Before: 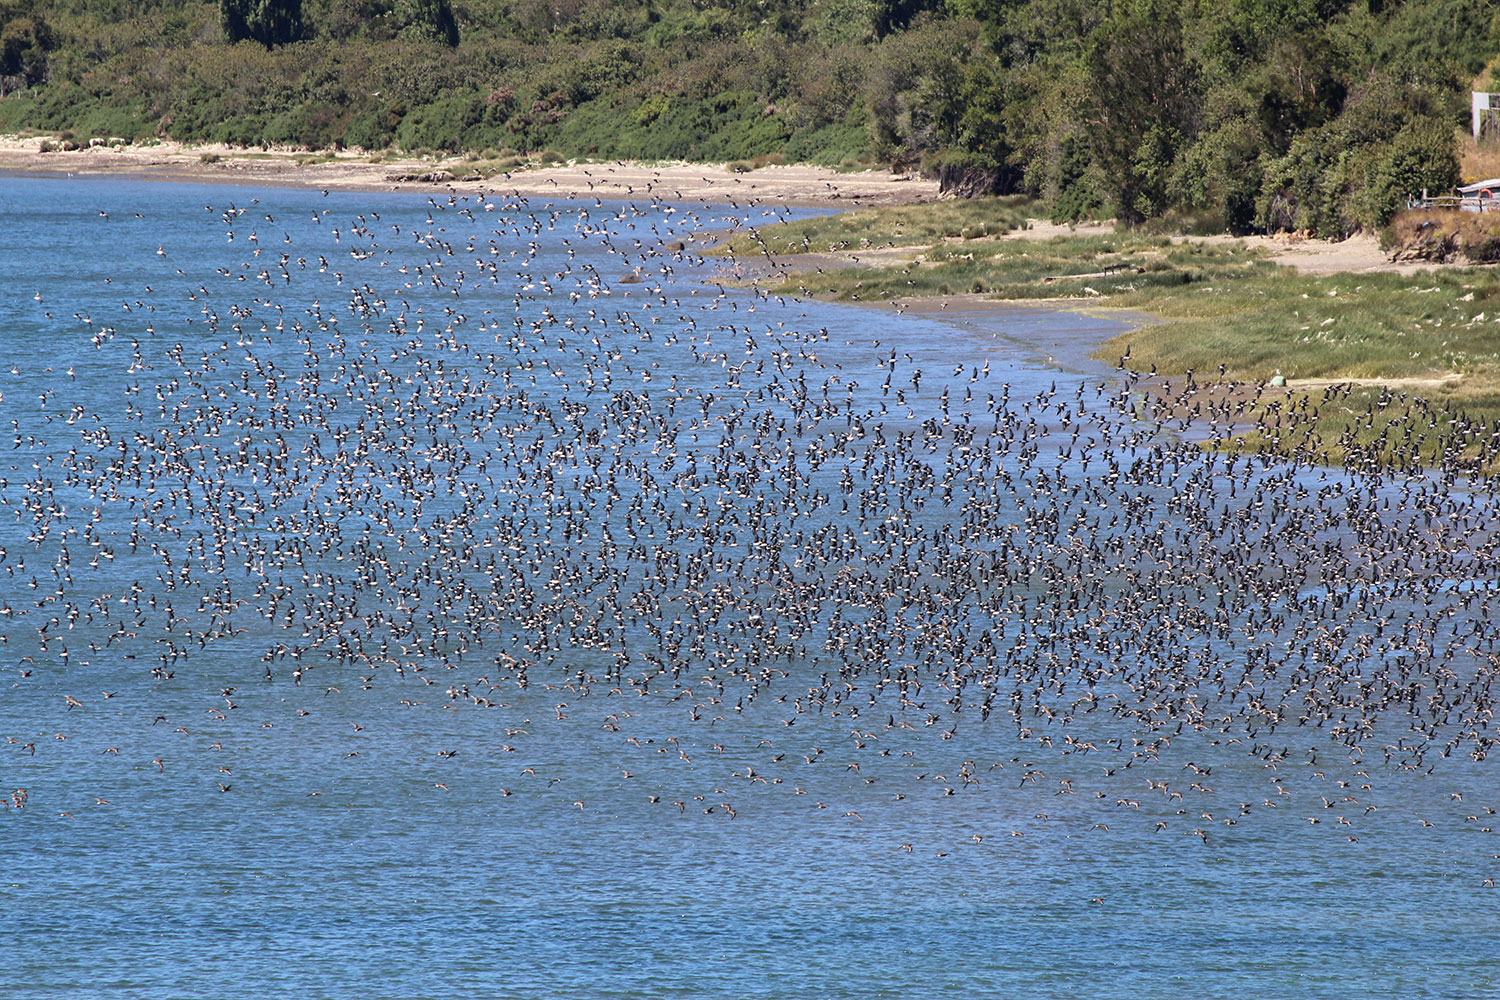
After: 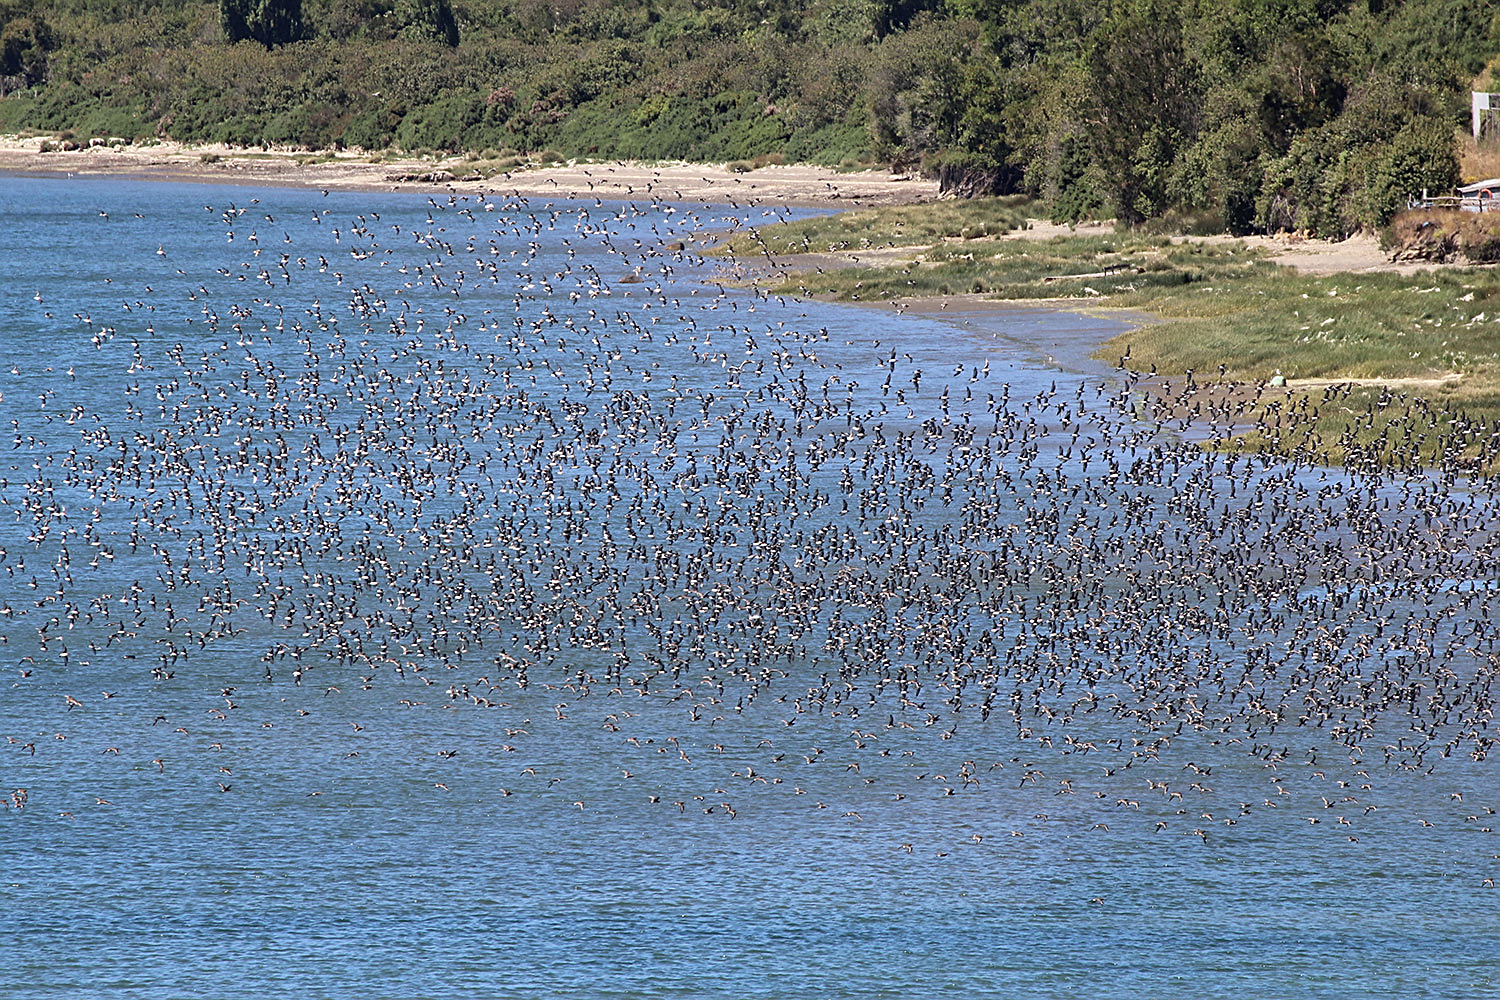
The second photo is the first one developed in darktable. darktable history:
sharpen: on, module defaults
contrast brightness saturation: contrast 0.01, saturation -0.05
